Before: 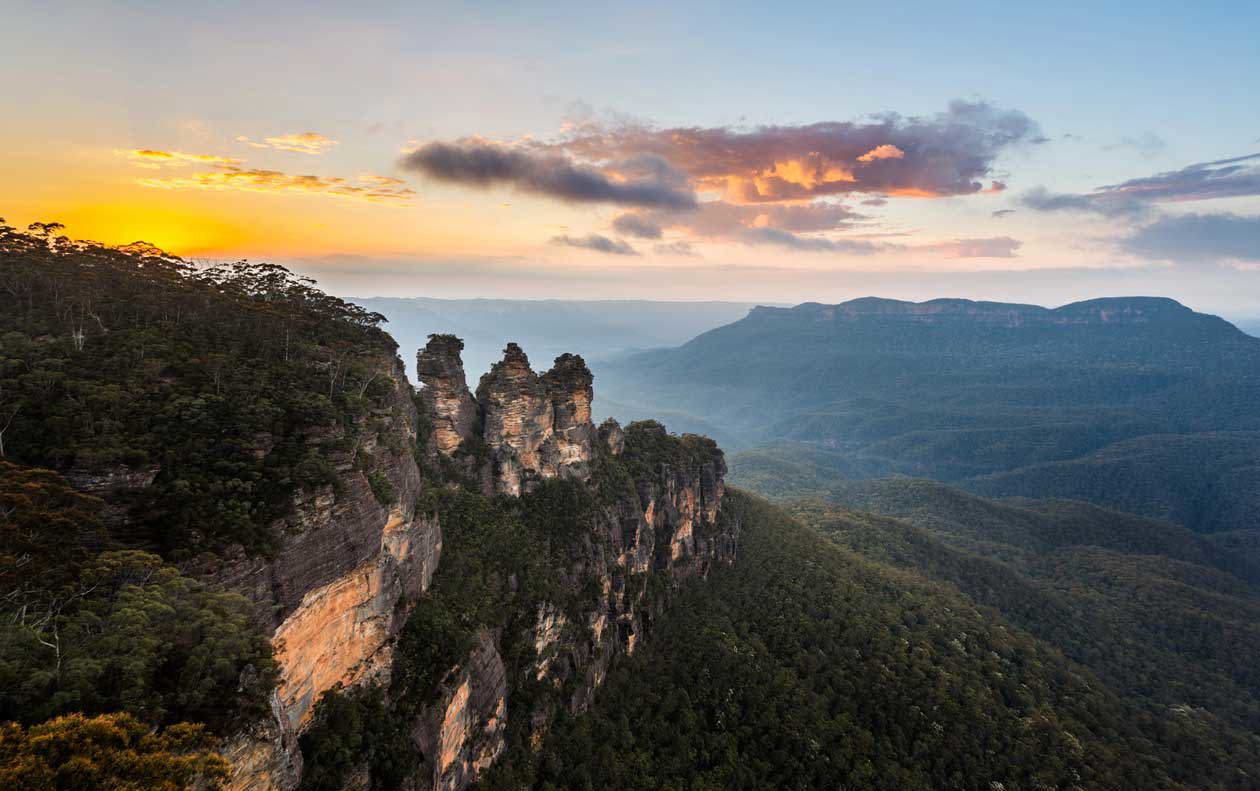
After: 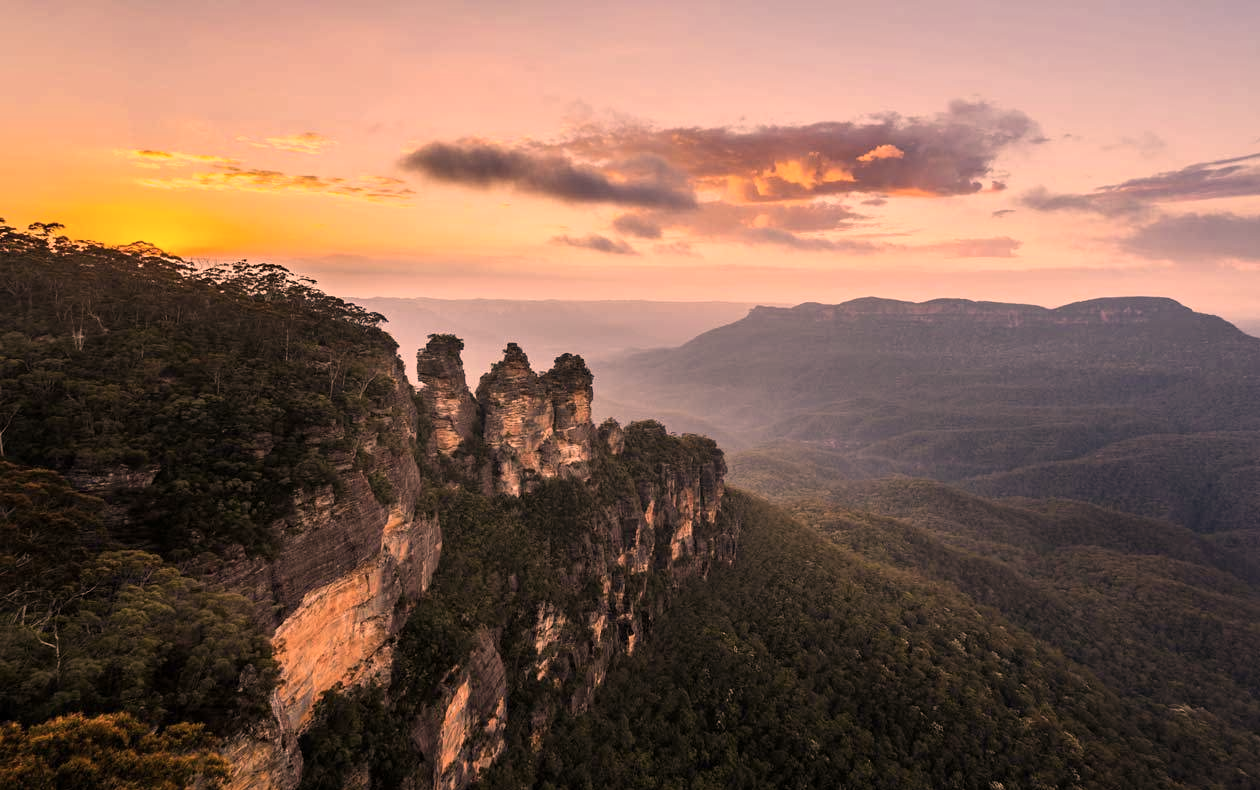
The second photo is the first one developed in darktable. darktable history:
crop: bottom 0.071%
color correction: highlights a* 40, highlights b* 40, saturation 0.69
